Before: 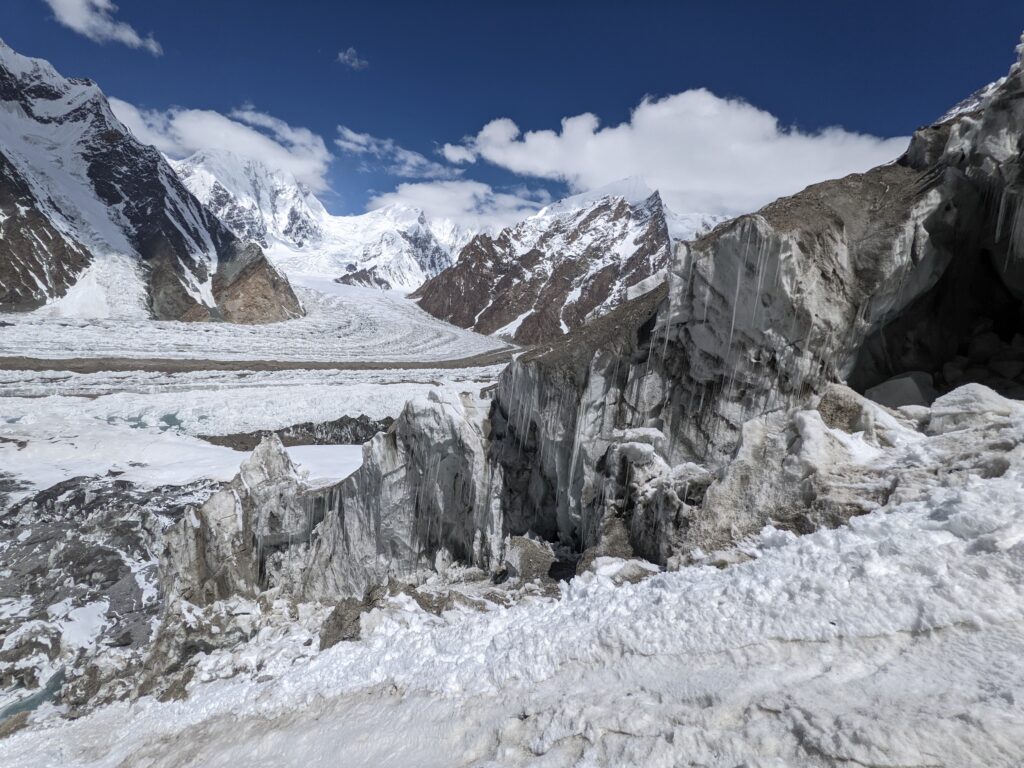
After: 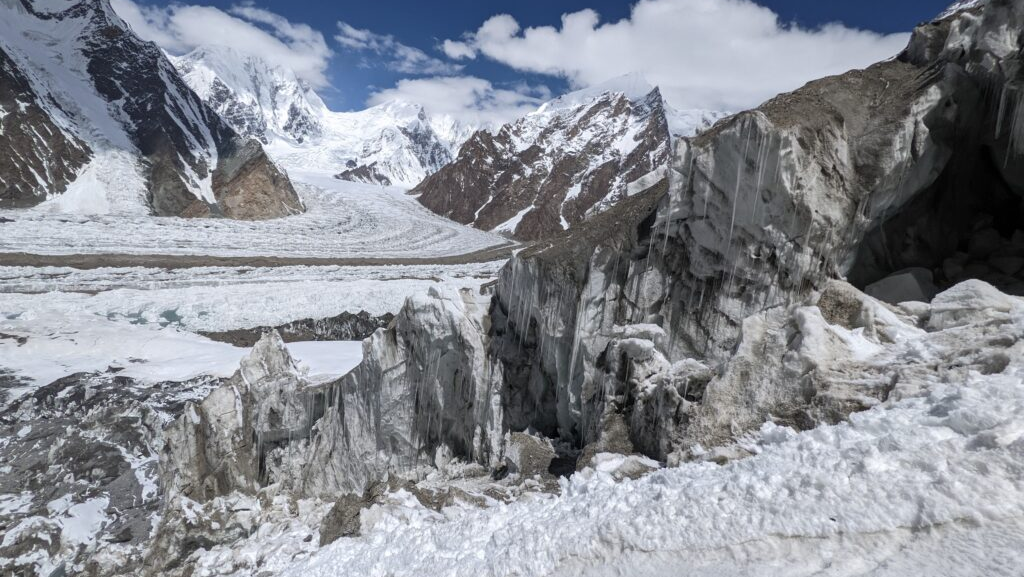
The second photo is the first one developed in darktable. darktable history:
crop: top 13.656%, bottom 11.128%
